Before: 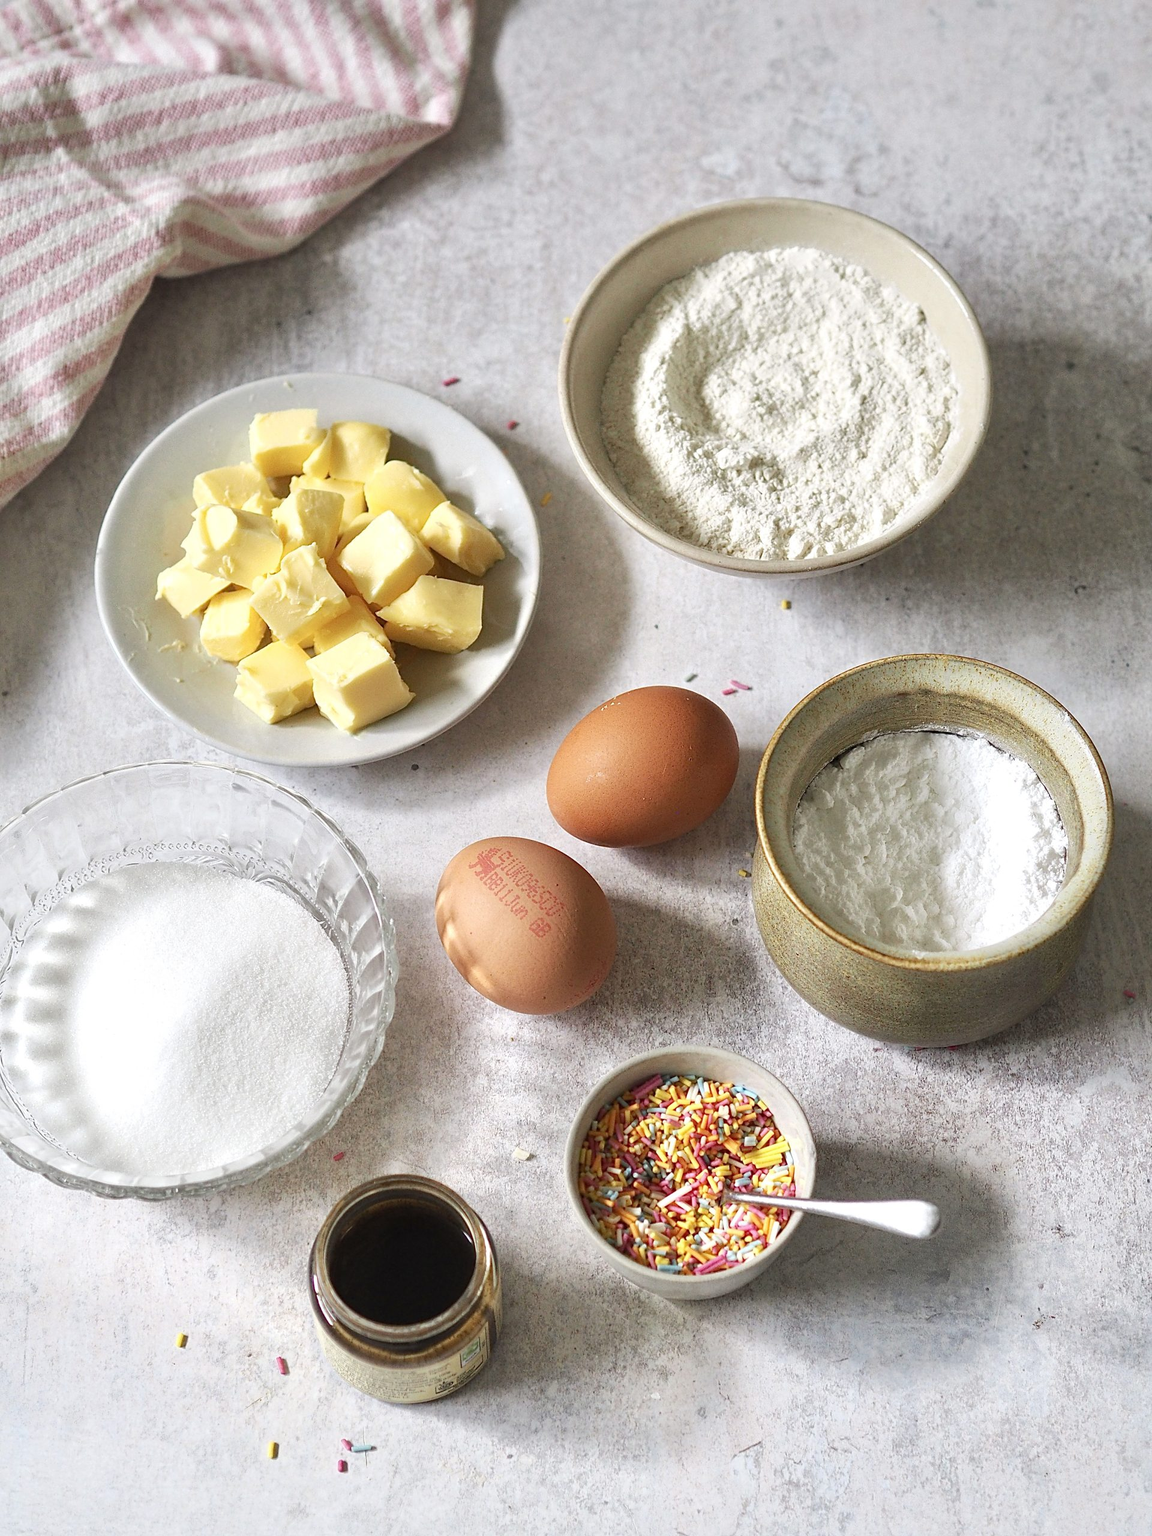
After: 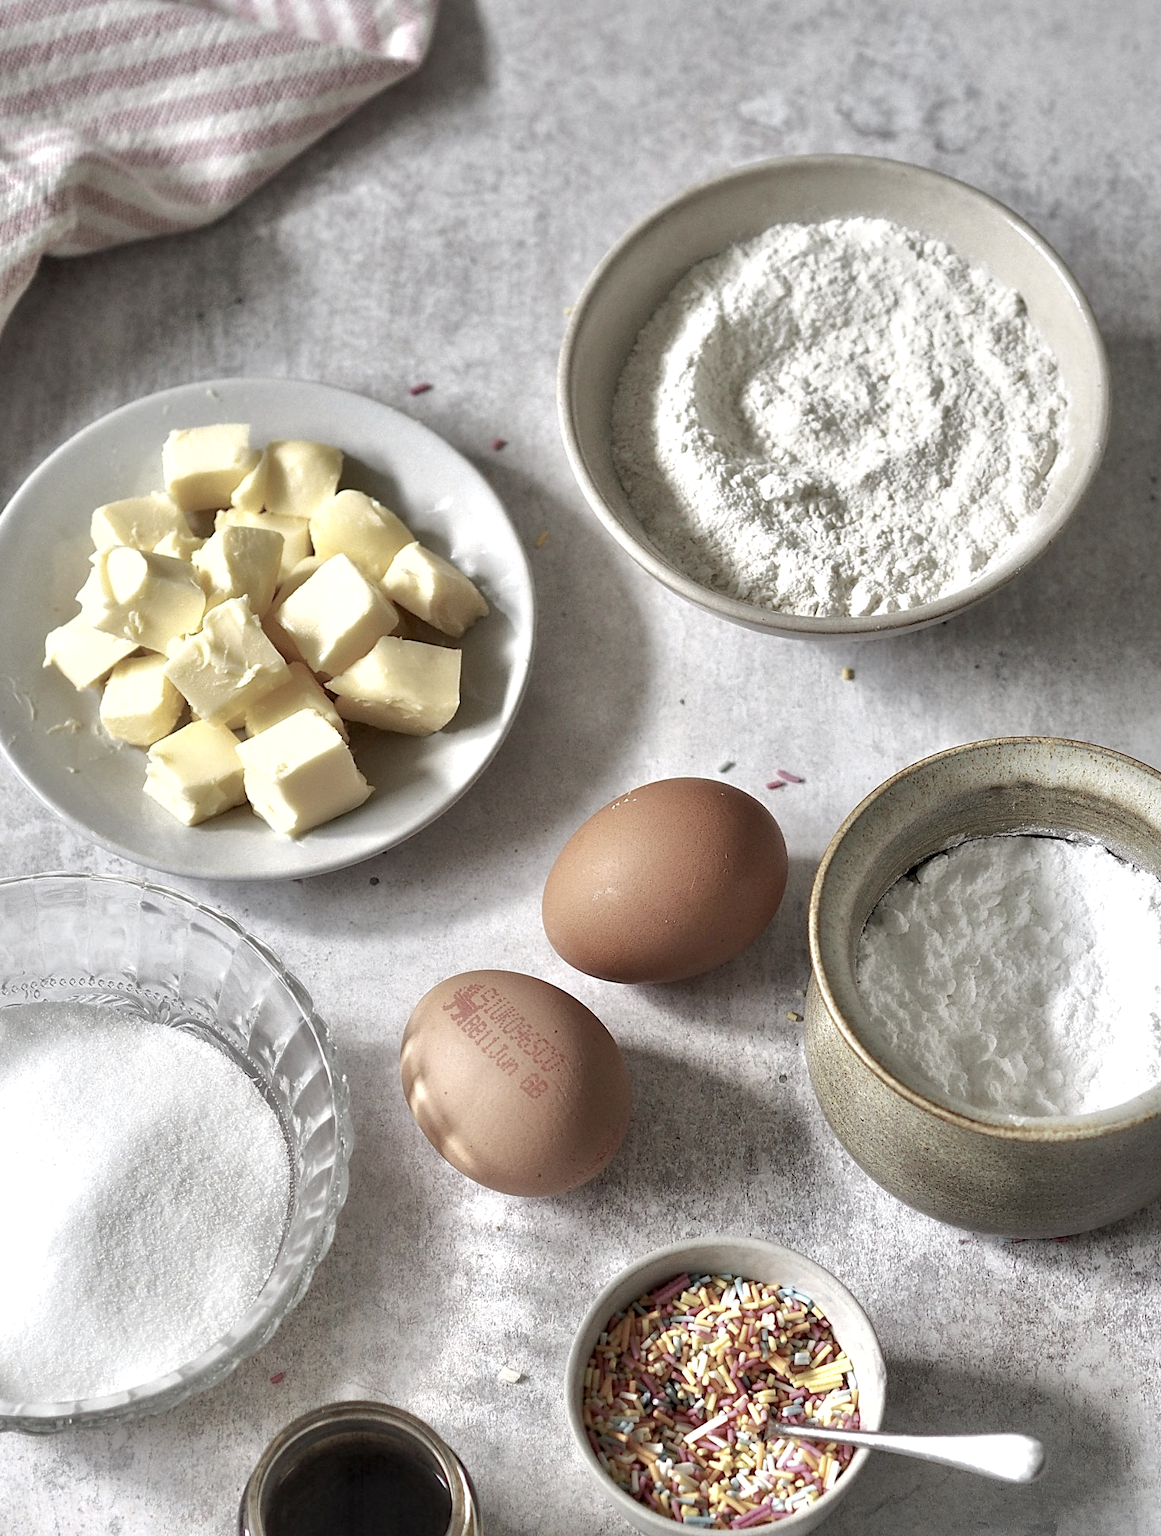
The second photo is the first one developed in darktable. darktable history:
crop and rotate: left 10.58%, top 5.017%, right 10.387%, bottom 16.614%
color zones: curves: ch1 [(0, 0.292) (0.001, 0.292) (0.2, 0.264) (0.4, 0.248) (0.6, 0.248) (0.8, 0.264) (0.999, 0.292) (1, 0.292)]
shadows and highlights: on, module defaults
contrast equalizer: octaves 7, y [[0.536, 0.565, 0.581, 0.516, 0.52, 0.491], [0.5 ×6], [0.5 ×6], [0 ×6], [0 ×6]]
